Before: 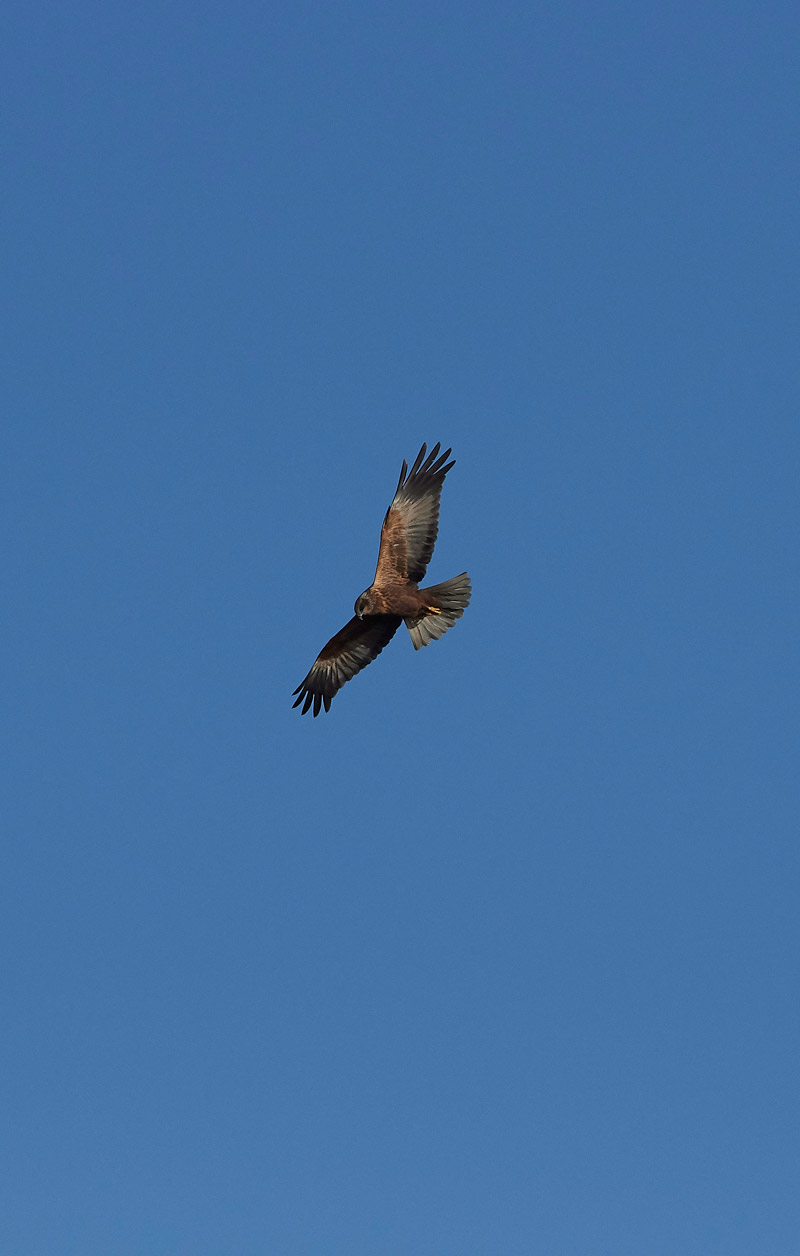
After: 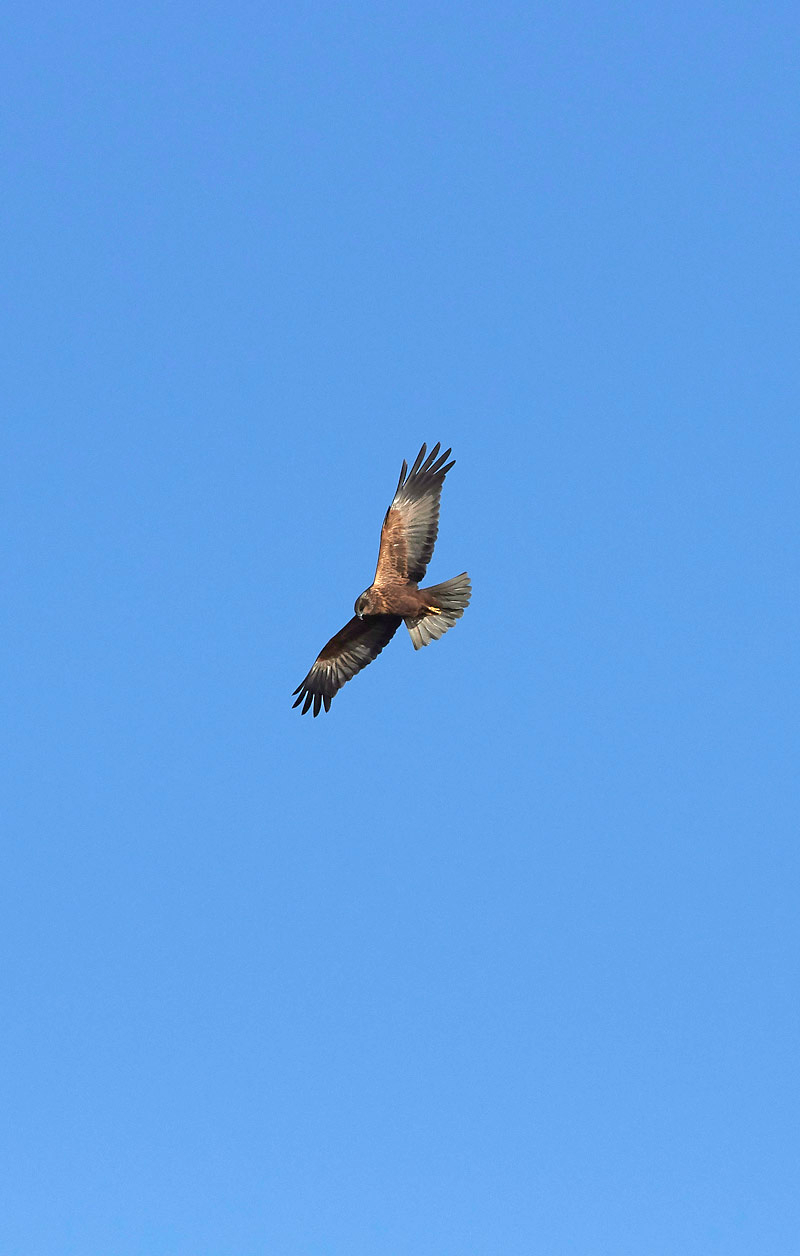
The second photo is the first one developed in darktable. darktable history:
rgb curve: curves: ch0 [(0, 0) (0.175, 0.154) (0.785, 0.663) (1, 1)]
exposure: black level correction 0, exposure 1.45 EV, compensate exposure bias true, compensate highlight preservation false
